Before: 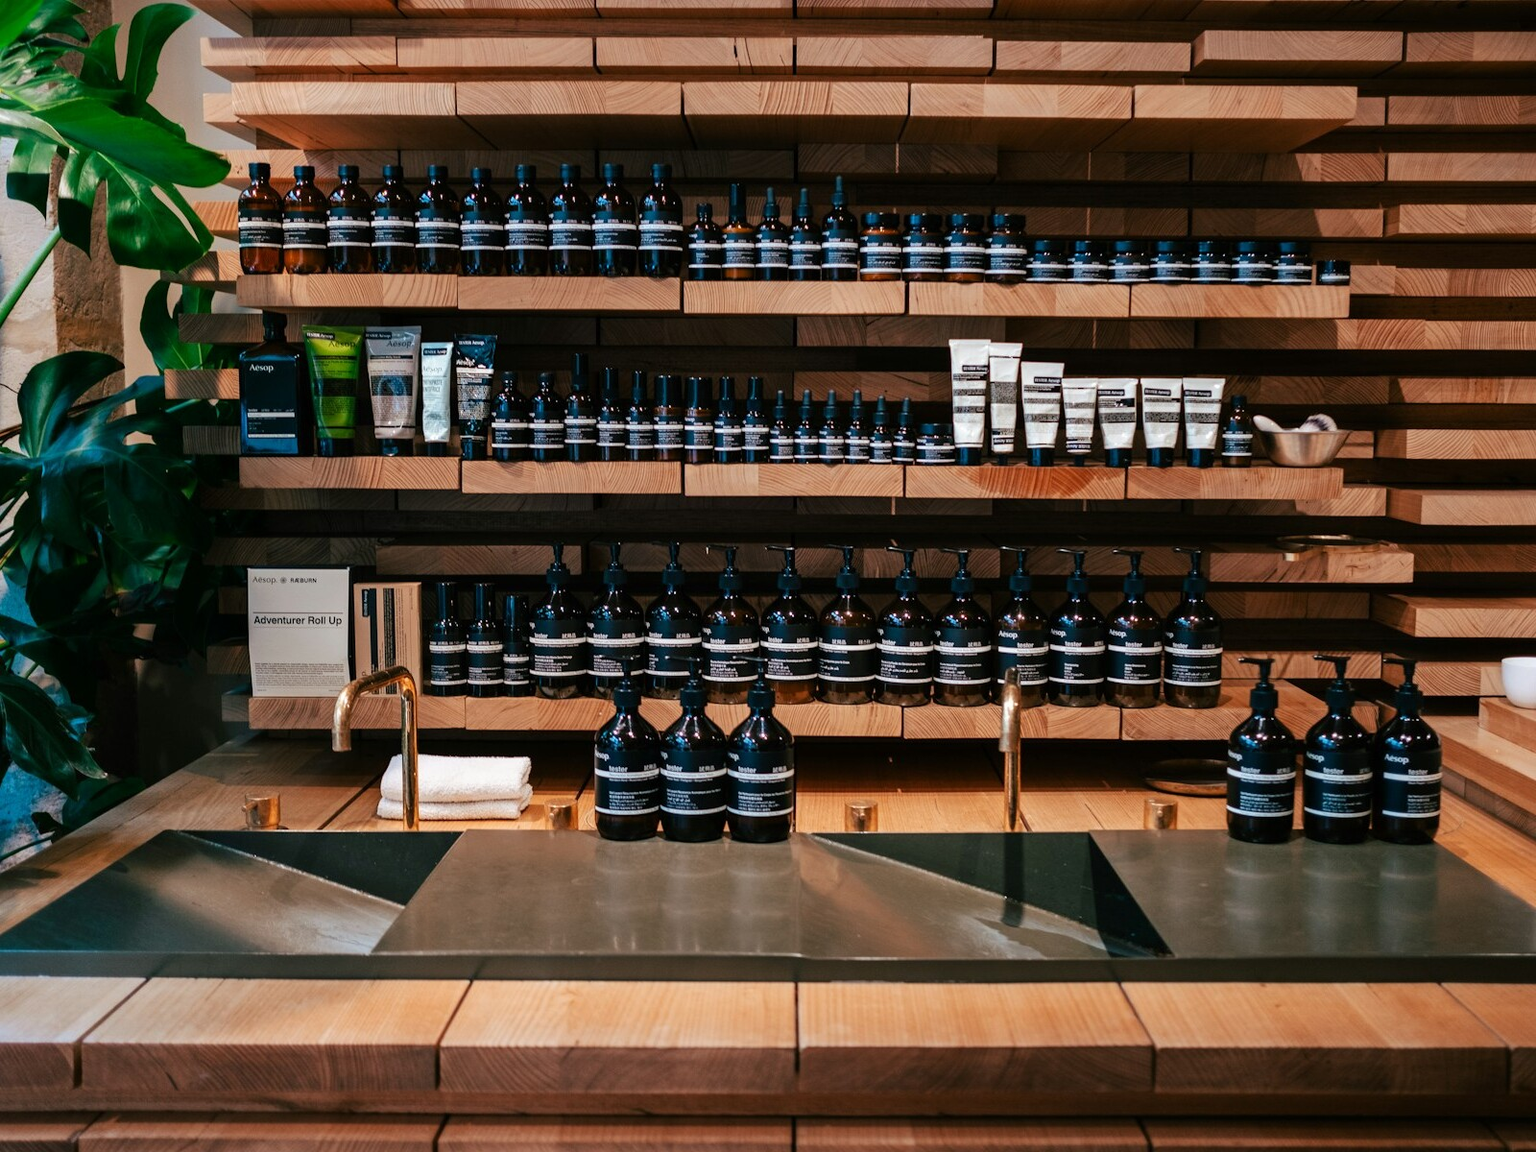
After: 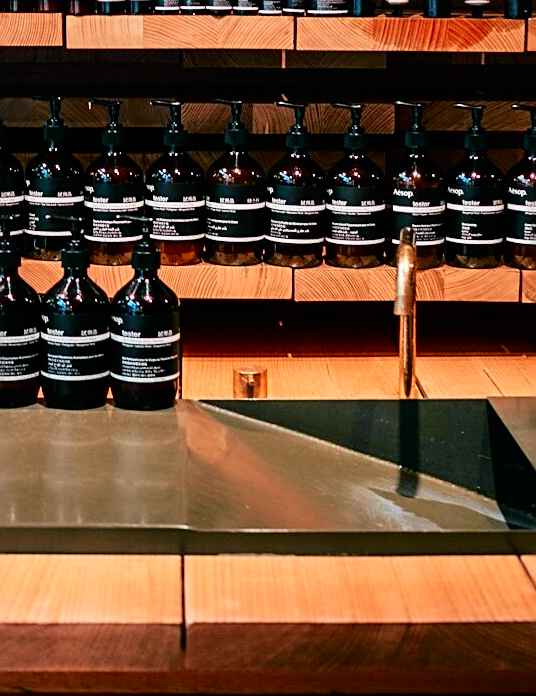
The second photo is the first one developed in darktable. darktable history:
sharpen: on, module defaults
tone curve: curves: ch0 [(0, 0) (0.062, 0.023) (0.168, 0.142) (0.359, 0.419) (0.469, 0.544) (0.634, 0.722) (0.839, 0.909) (0.998, 0.978)]; ch1 [(0, 0) (0.437, 0.408) (0.472, 0.47) (0.502, 0.504) (0.527, 0.546) (0.568, 0.619) (0.608, 0.665) (0.669, 0.748) (0.859, 0.899) (1, 1)]; ch2 [(0, 0) (0.33, 0.301) (0.421, 0.443) (0.473, 0.498) (0.509, 0.5) (0.535, 0.564) (0.575, 0.625) (0.608, 0.667) (1, 1)], color space Lab, independent channels, preserve colors none
crop: left 40.481%, top 39.006%, right 26.005%, bottom 2.954%
